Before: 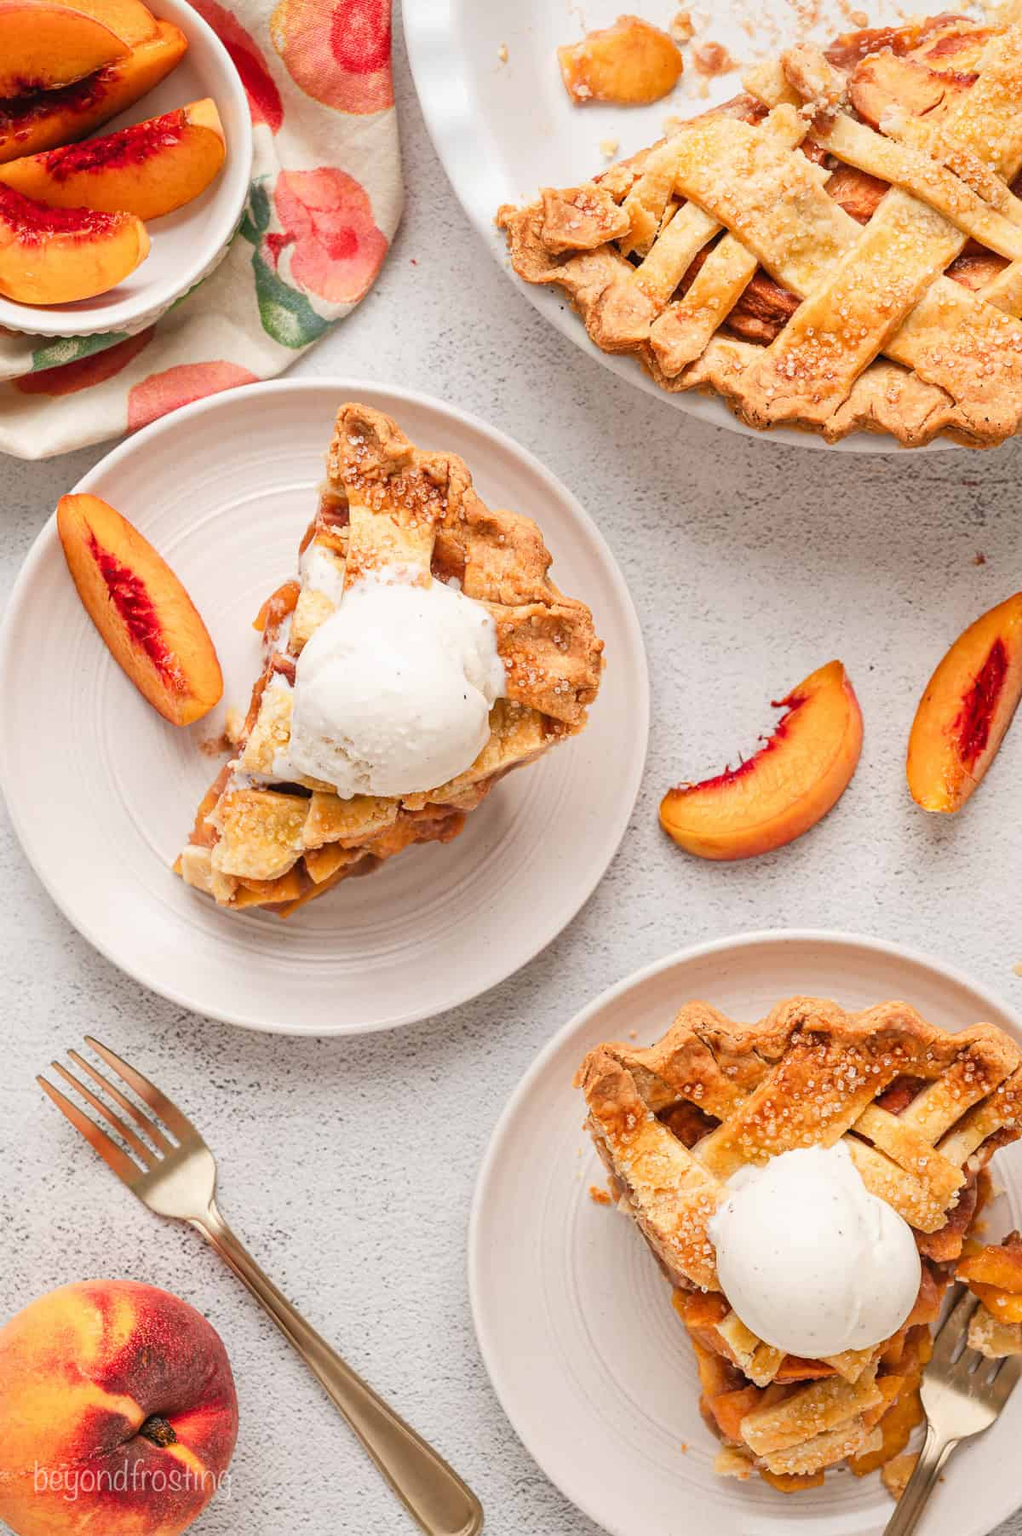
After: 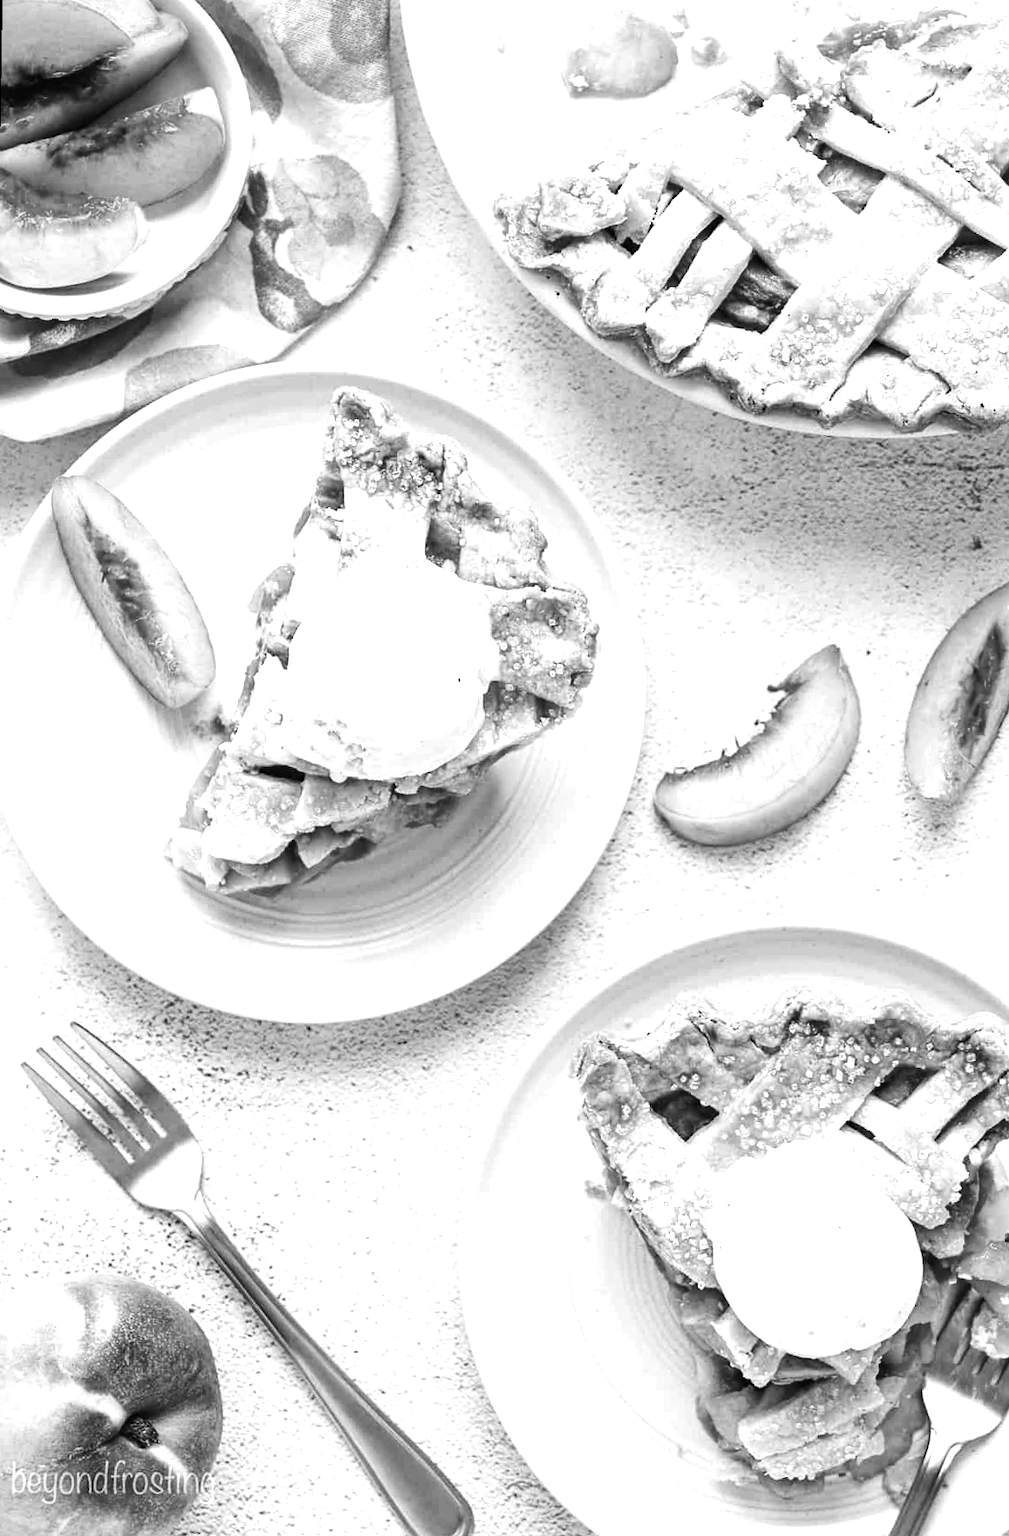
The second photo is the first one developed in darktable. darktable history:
rotate and perspective: rotation 0.226°, lens shift (vertical) -0.042, crop left 0.023, crop right 0.982, crop top 0.006, crop bottom 0.994
tone equalizer: -8 EV -1.08 EV, -7 EV -1.01 EV, -6 EV -0.867 EV, -5 EV -0.578 EV, -3 EV 0.578 EV, -2 EV 0.867 EV, -1 EV 1.01 EV, +0 EV 1.08 EV, edges refinement/feathering 500, mask exposure compensation -1.57 EV, preserve details no
monochrome: a 32, b 64, size 2.3
